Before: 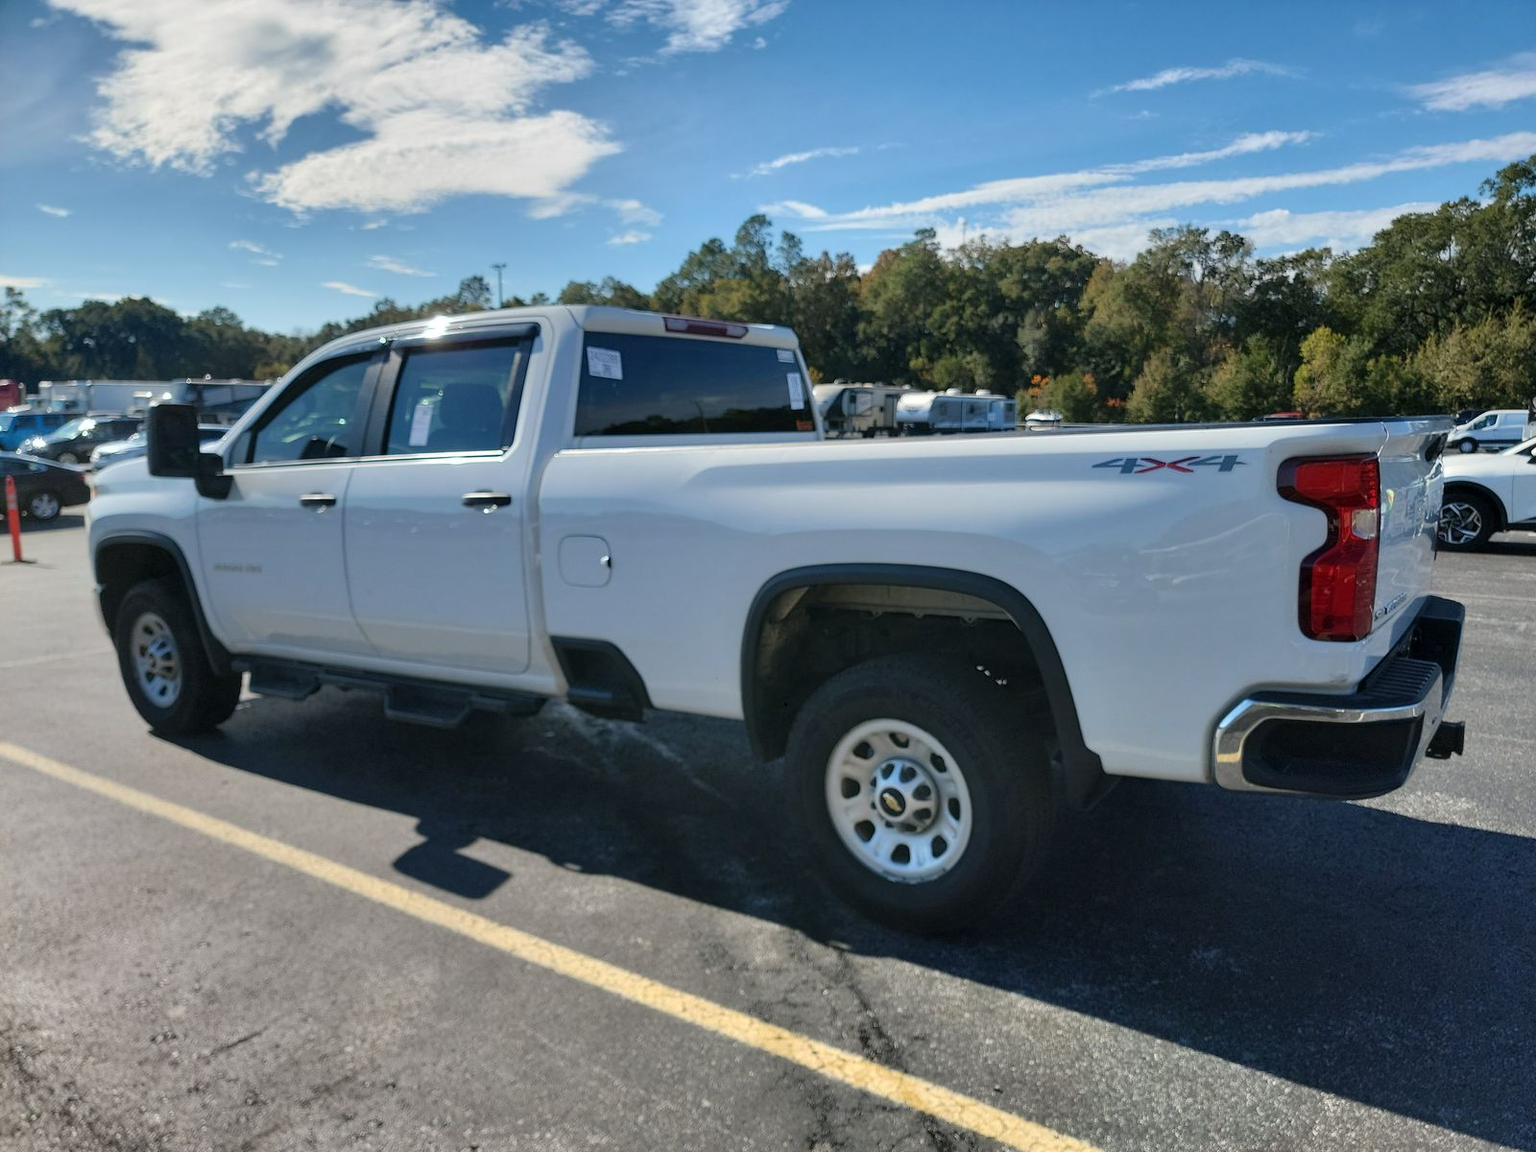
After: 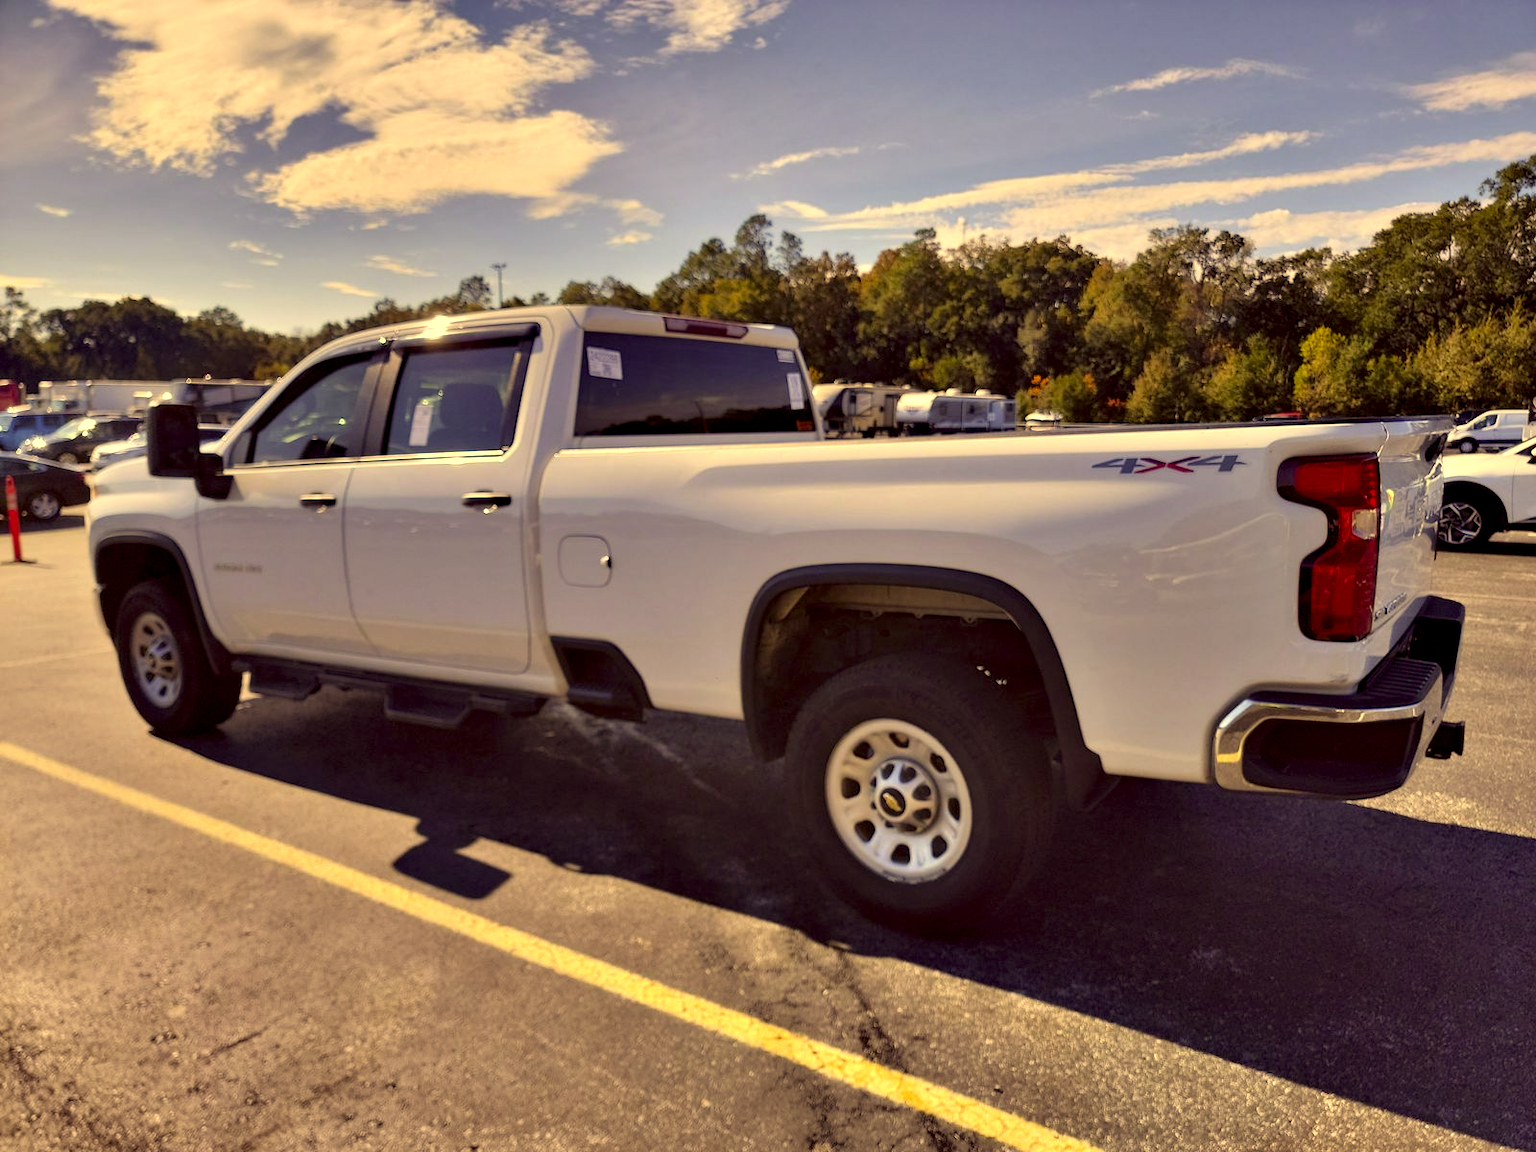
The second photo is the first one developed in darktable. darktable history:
contrast equalizer: octaves 7, y [[0.528, 0.548, 0.563, 0.562, 0.546, 0.526], [0.55 ×6], [0 ×6], [0 ×6], [0 ×6]]
color correction: highlights a* 10.12, highlights b* 39.04, shadows a* 14.62, shadows b* 3.37
